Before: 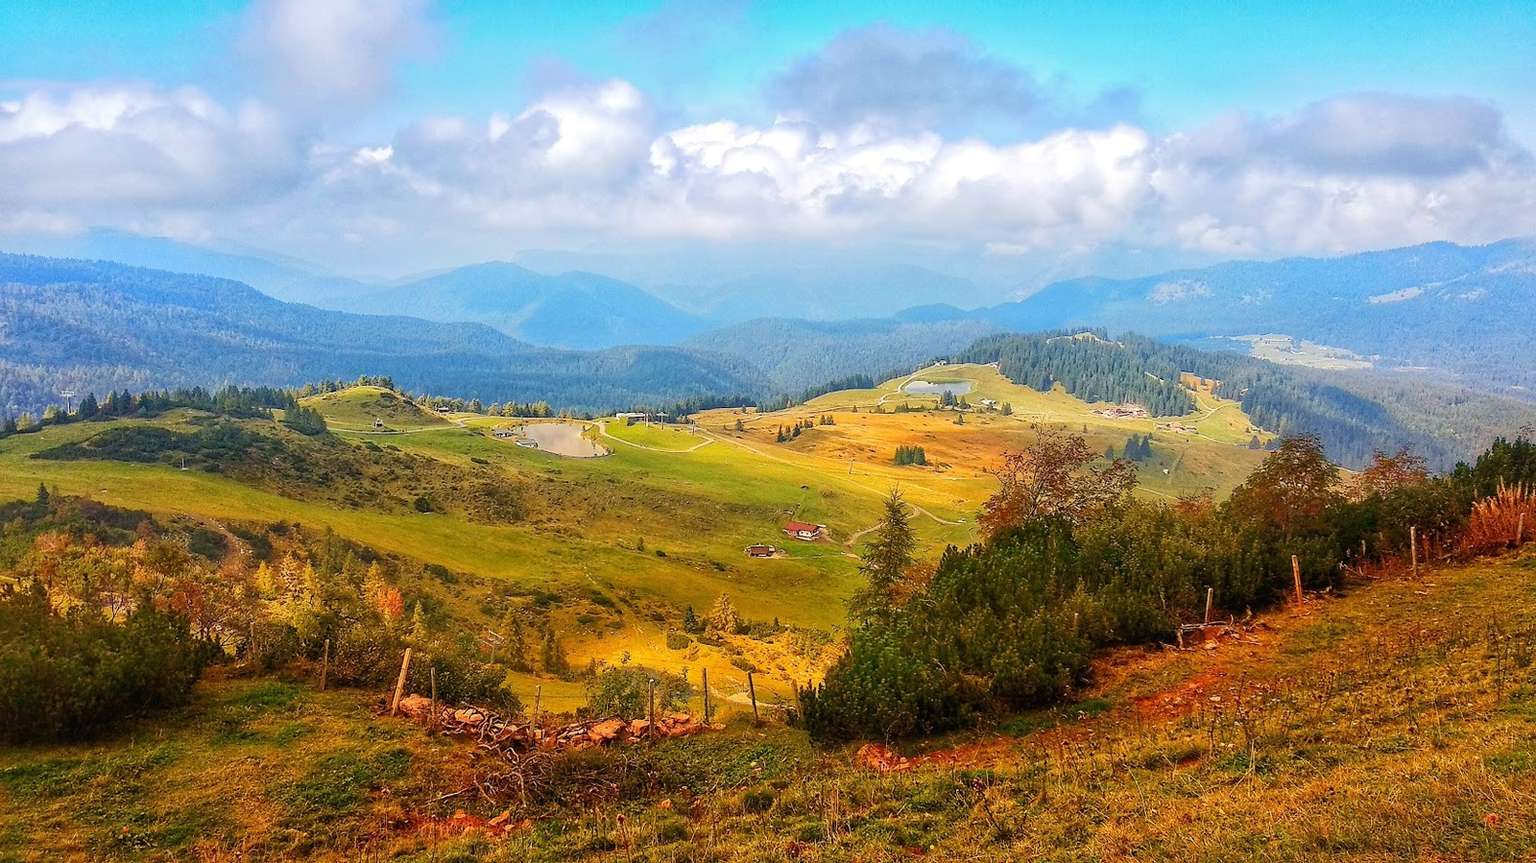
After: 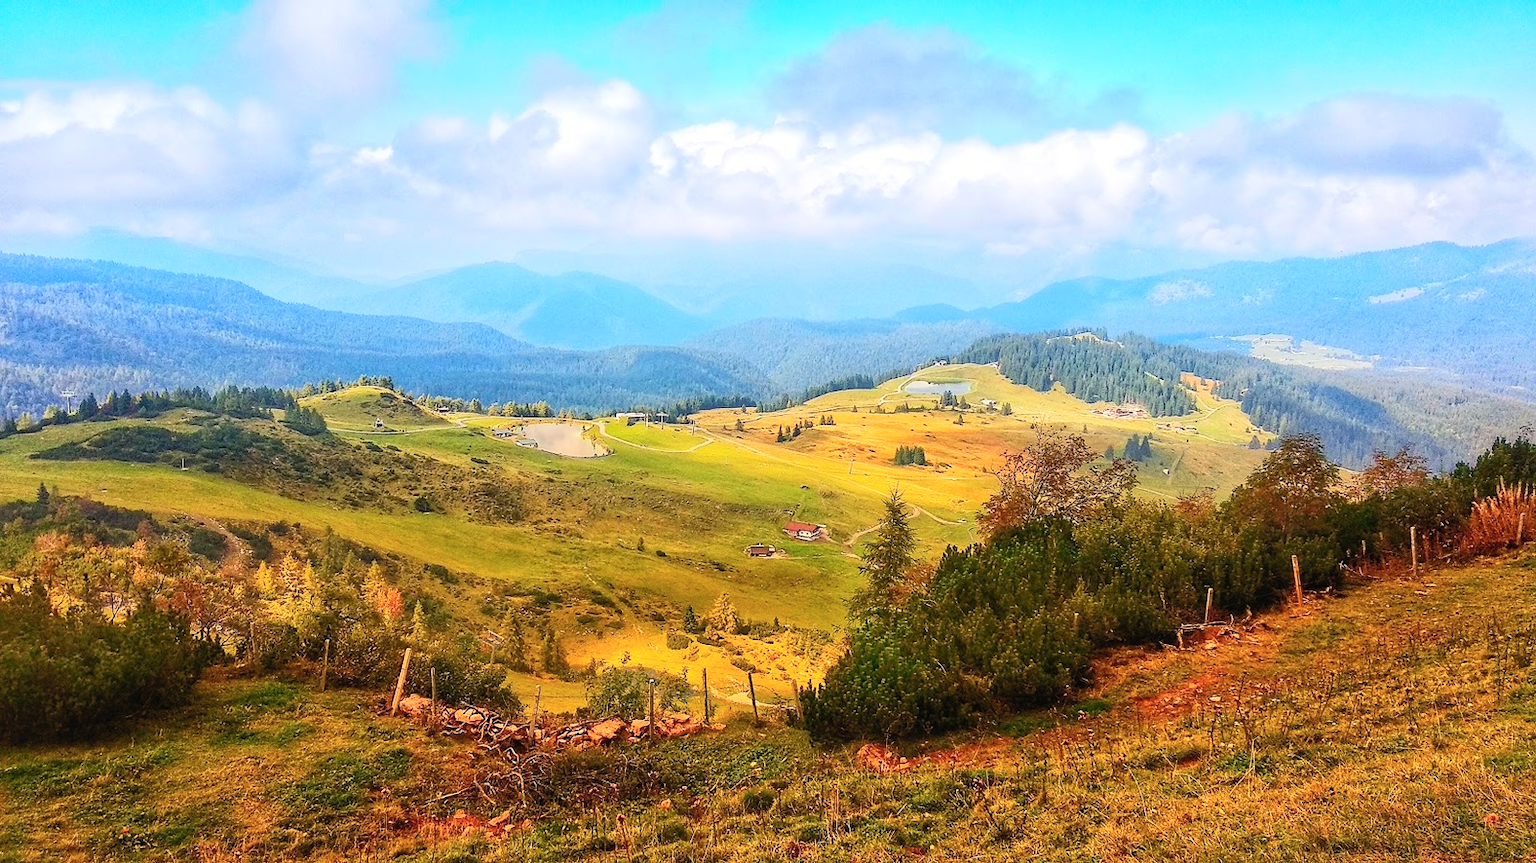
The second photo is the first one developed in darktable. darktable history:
color zones: curves: ch1 [(0, 0.469) (0.01, 0.469) (0.12, 0.446) (0.248, 0.469) (0.5, 0.5) (0.748, 0.5) (0.99, 0.469) (1, 0.469)]
contrast brightness saturation: contrast 0.204, brightness 0.142, saturation 0.14
